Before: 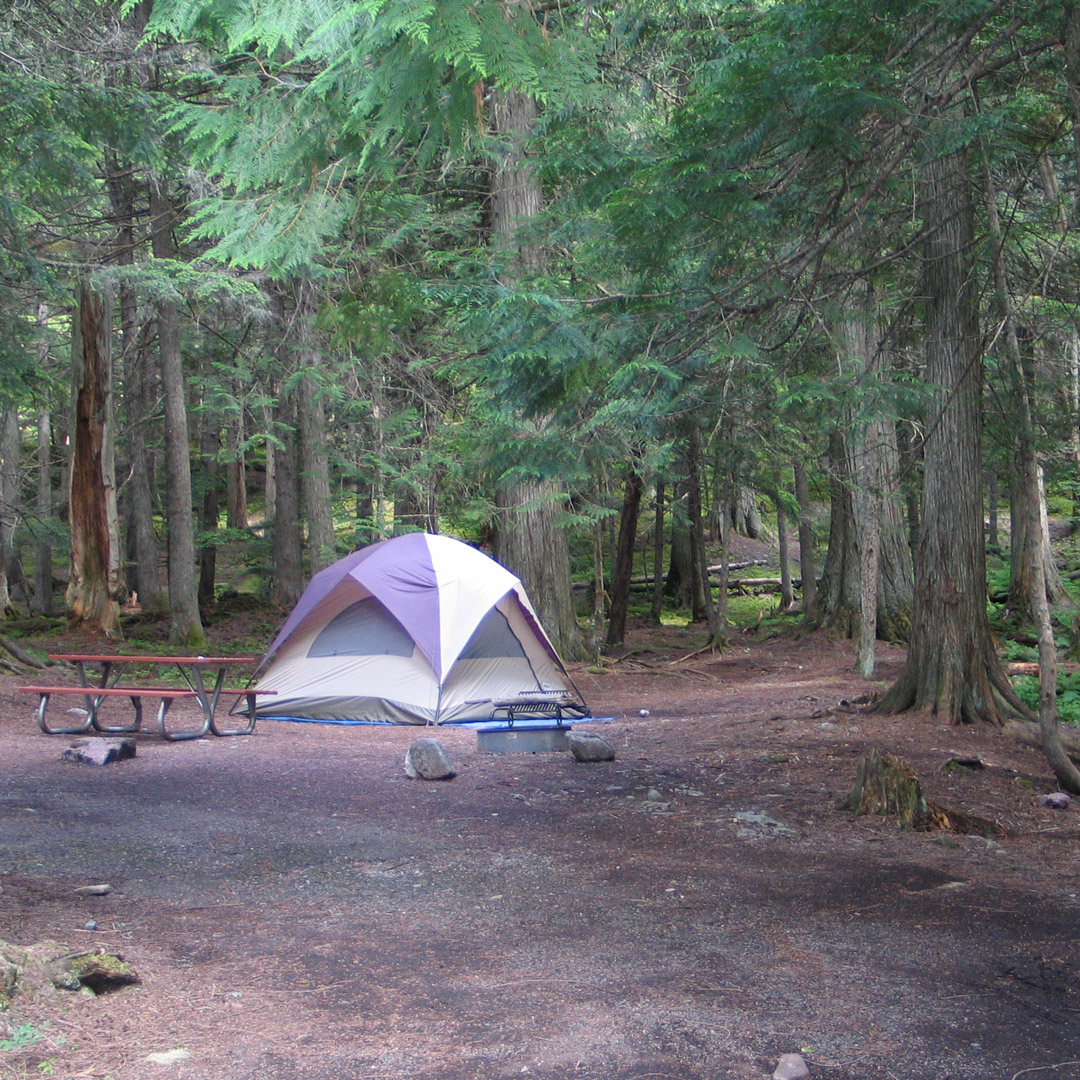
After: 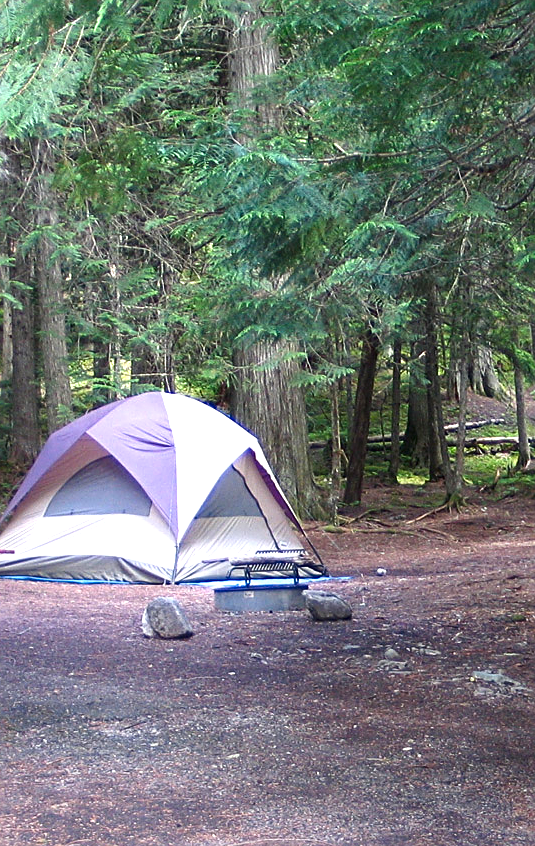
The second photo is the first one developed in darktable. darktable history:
crop and rotate: angle 0.015°, left 24.351%, top 13.115%, right 26.031%, bottom 8.44%
exposure: black level correction 0, exposure 0.691 EV, compensate exposure bias true, compensate highlight preservation false
sharpen: on, module defaults
contrast brightness saturation: contrast 0.07, brightness -0.131, saturation 0.062
